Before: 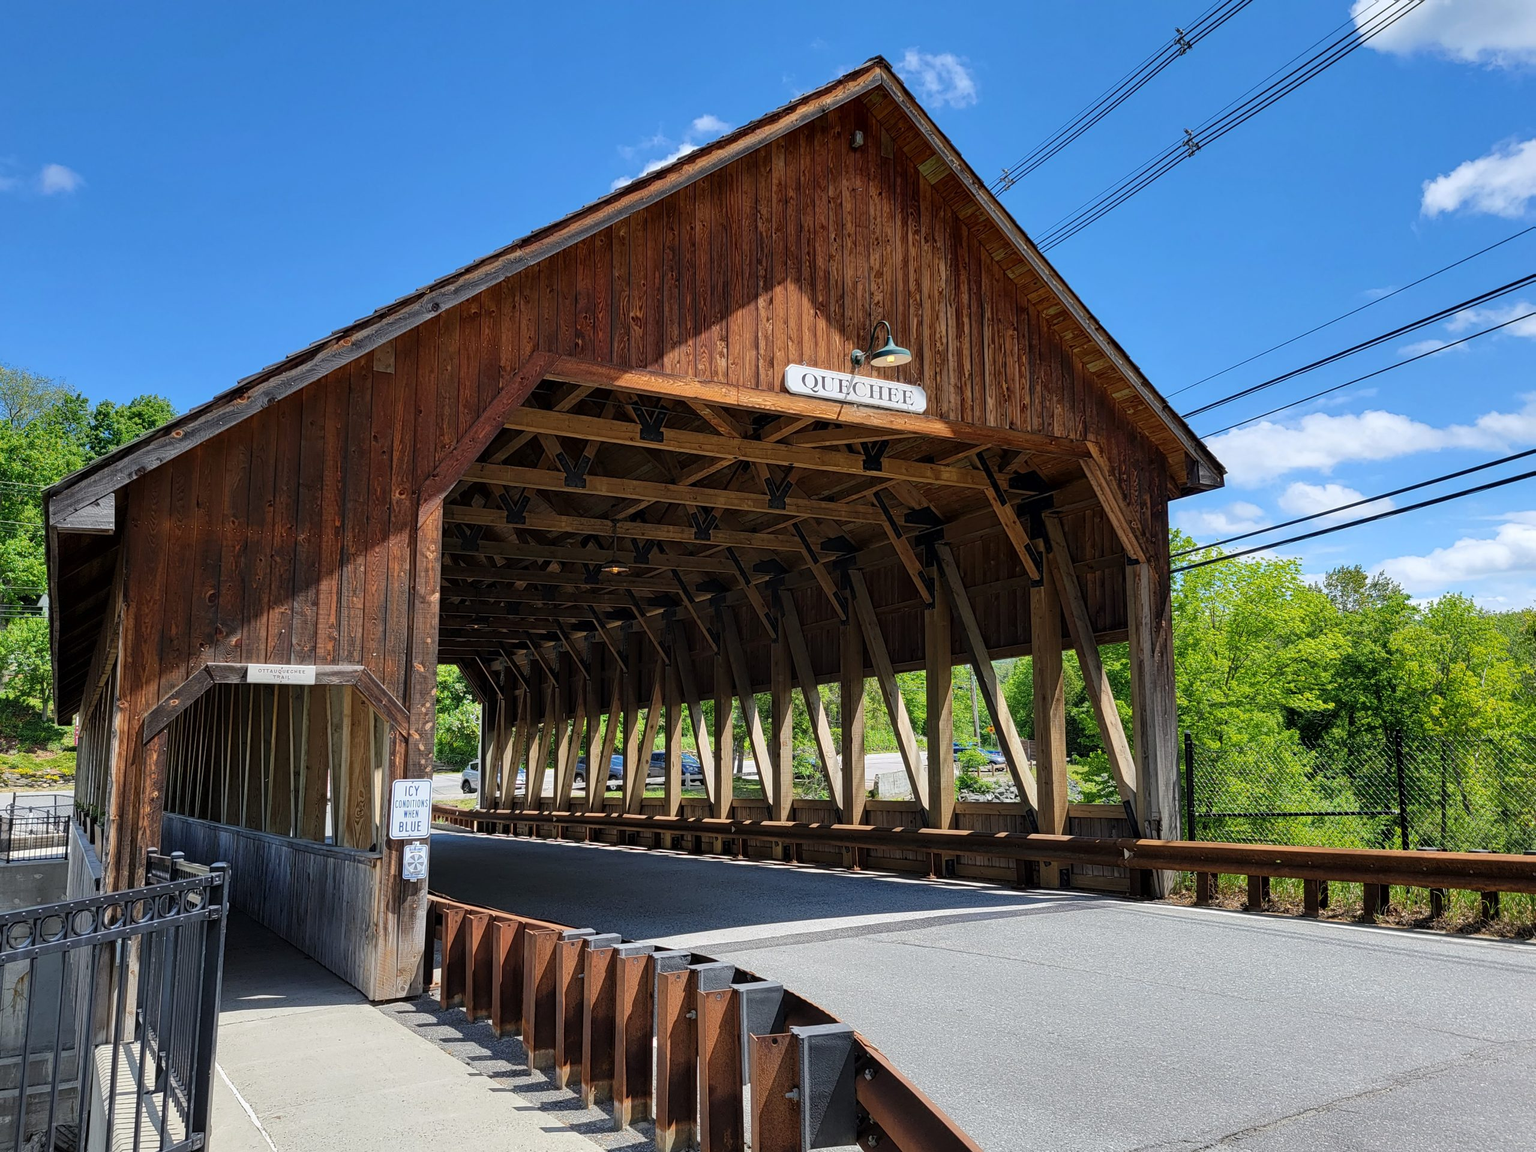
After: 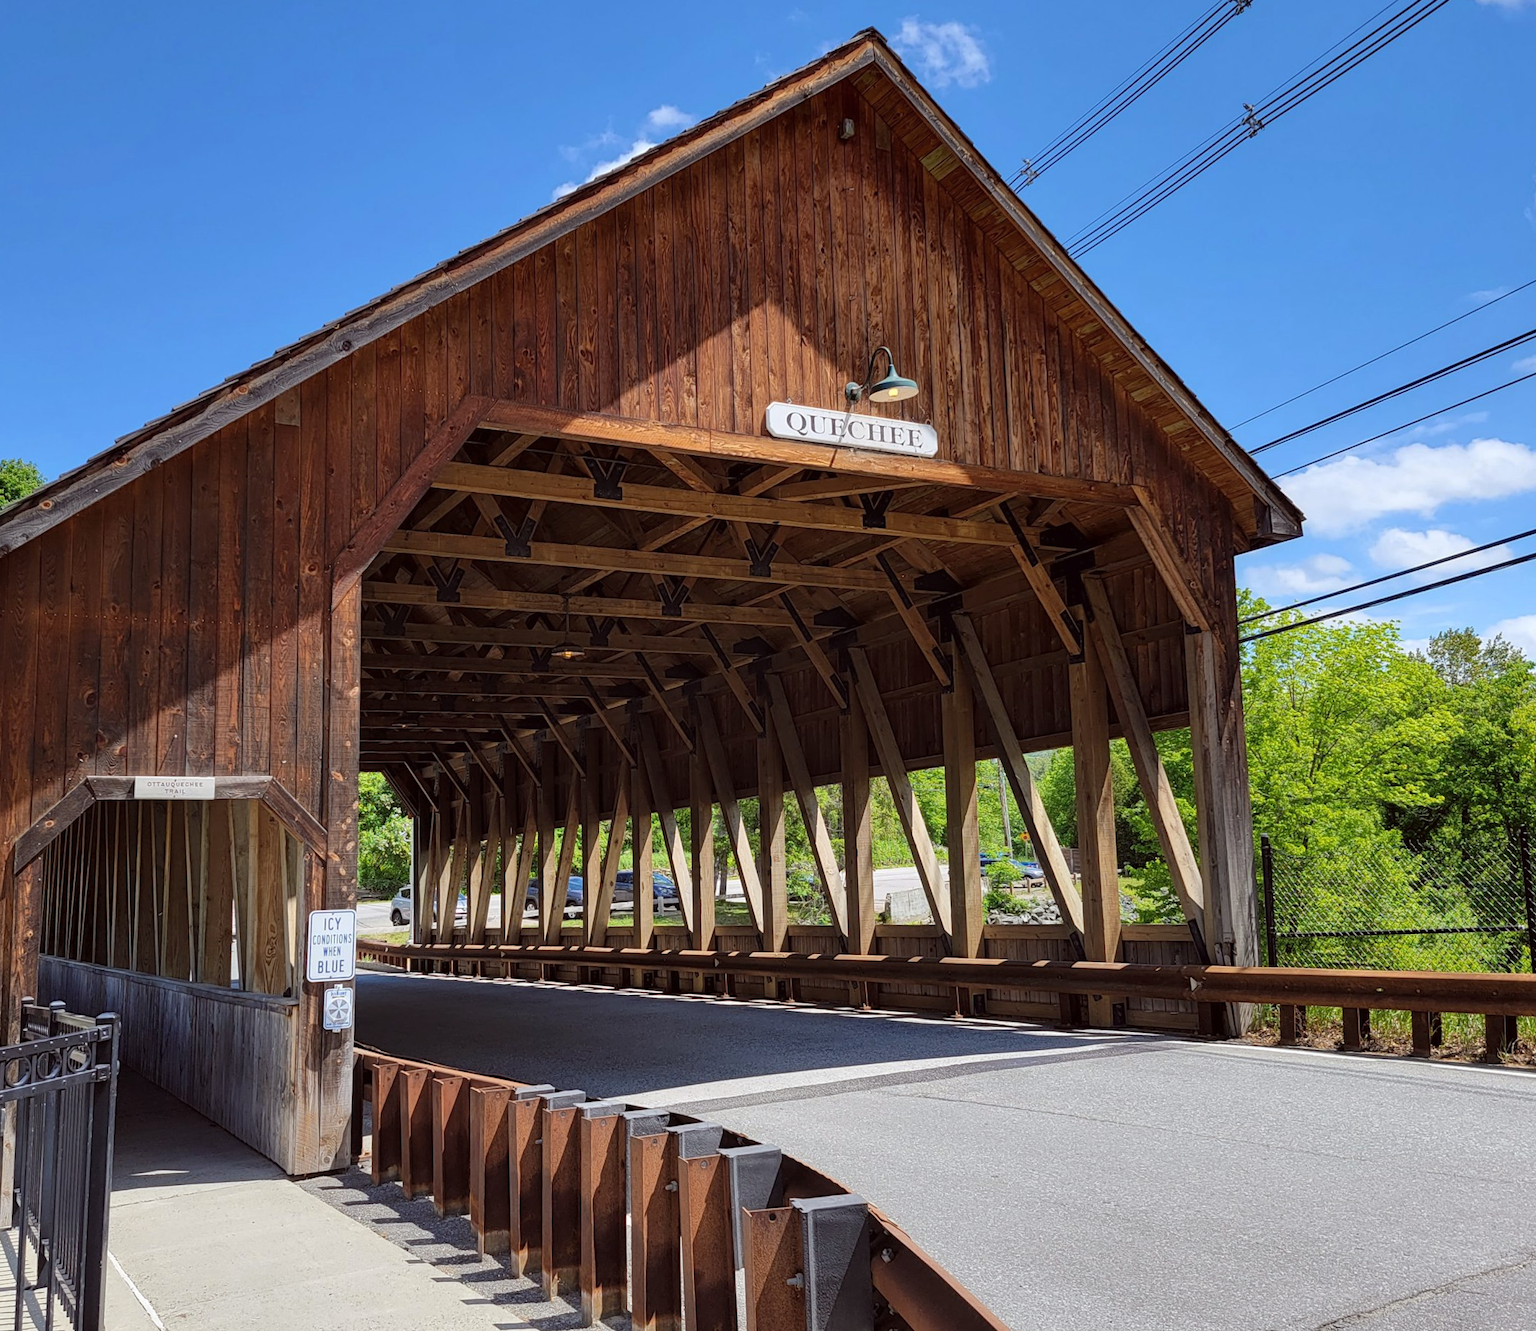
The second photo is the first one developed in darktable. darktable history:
crop: left 8.026%, right 7.374%
rotate and perspective: rotation -1.32°, lens shift (horizontal) -0.031, crop left 0.015, crop right 0.985, crop top 0.047, crop bottom 0.982
color balance: mode lift, gamma, gain (sRGB), lift [1, 1.049, 1, 1]
color zones: curves: ch1 [(0.077, 0.436) (0.25, 0.5) (0.75, 0.5)]
